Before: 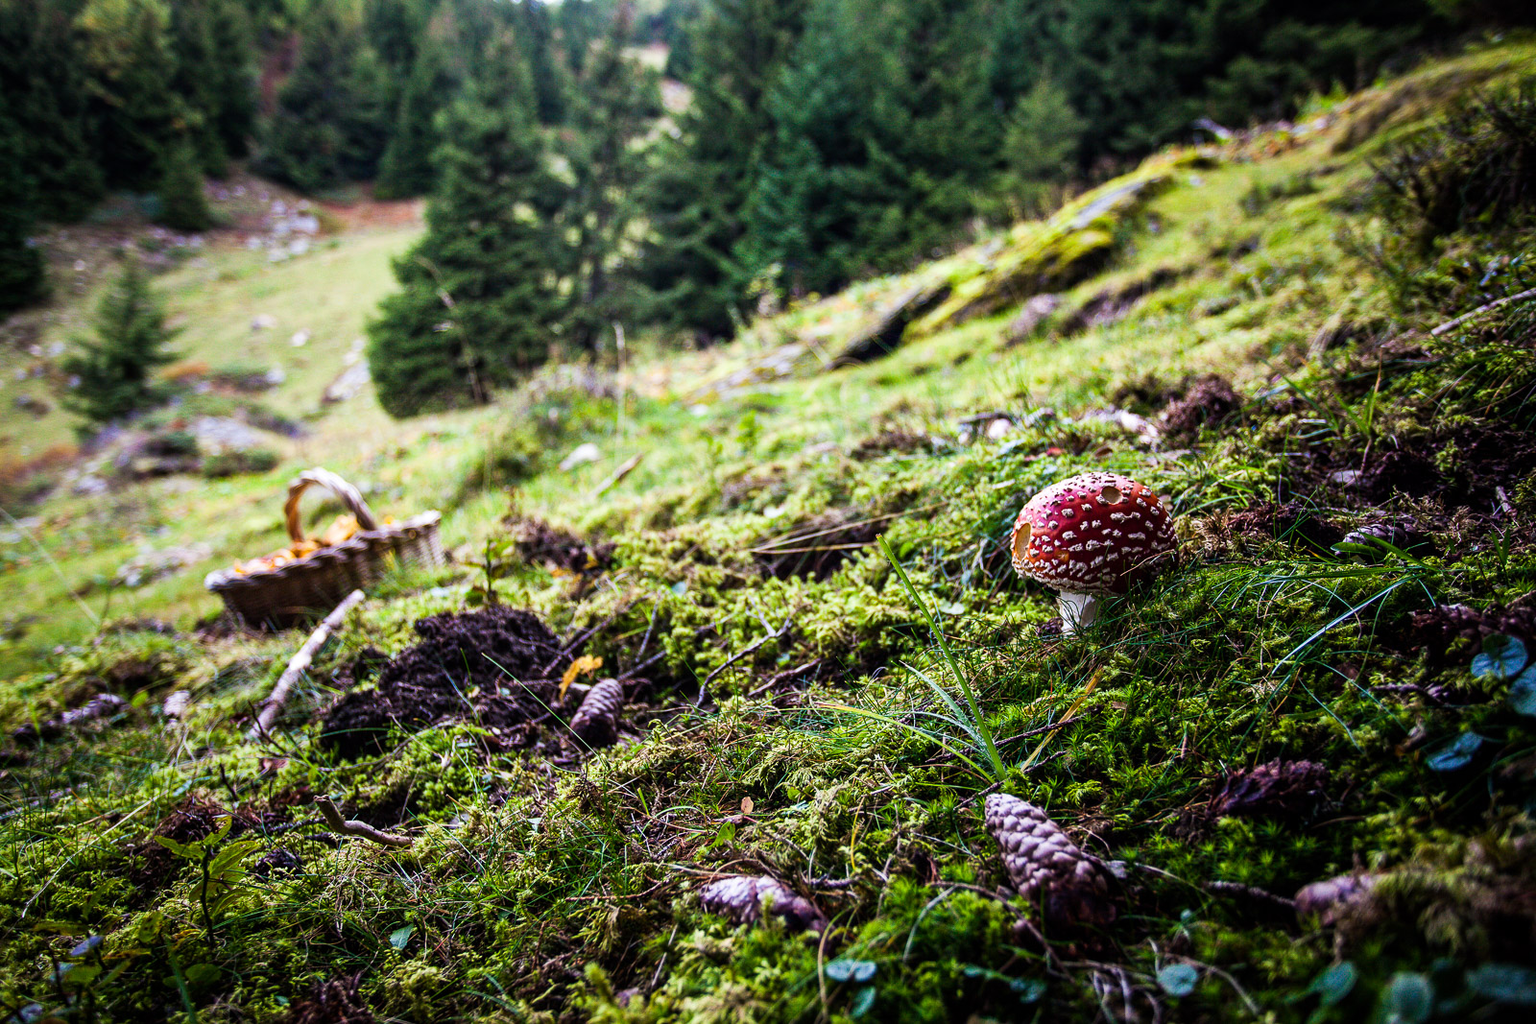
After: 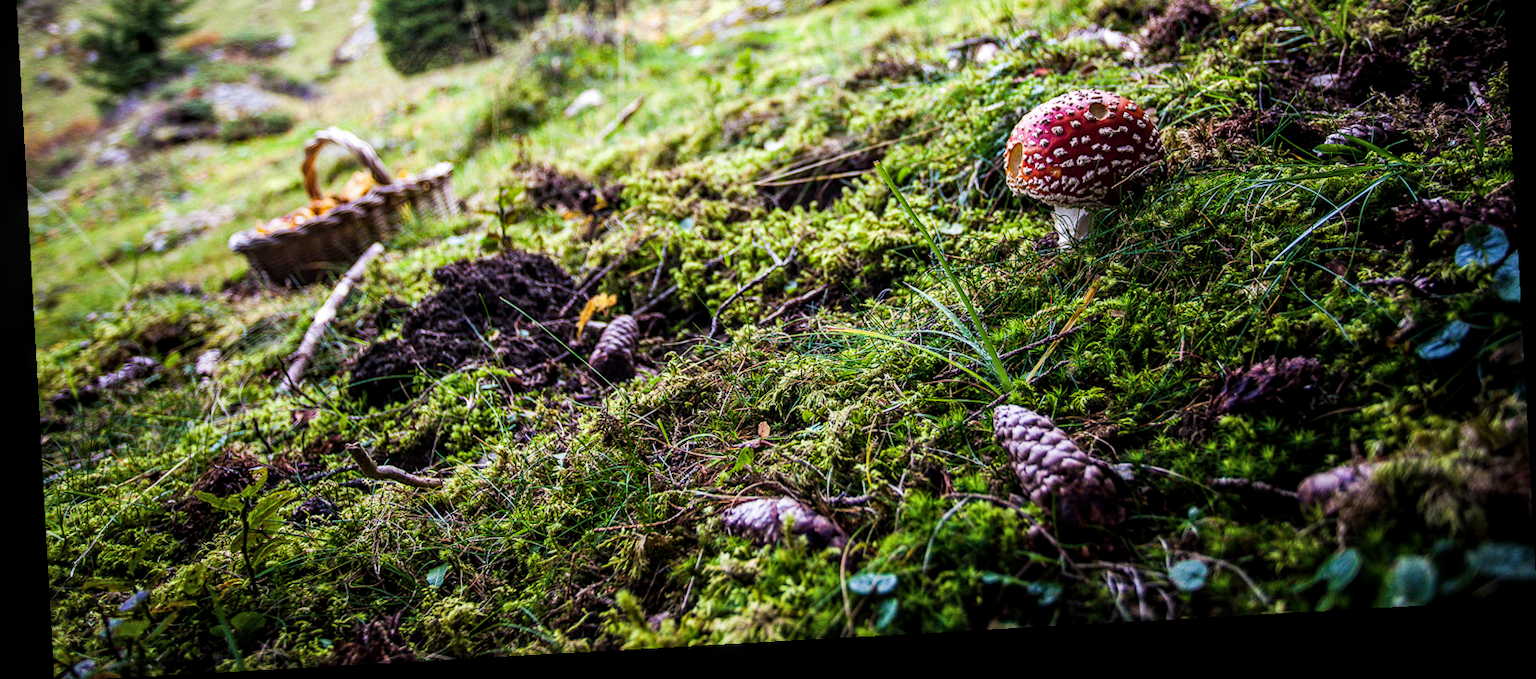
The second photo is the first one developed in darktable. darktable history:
crop and rotate: top 36.435%
local contrast: on, module defaults
rotate and perspective: rotation -3.18°, automatic cropping off
